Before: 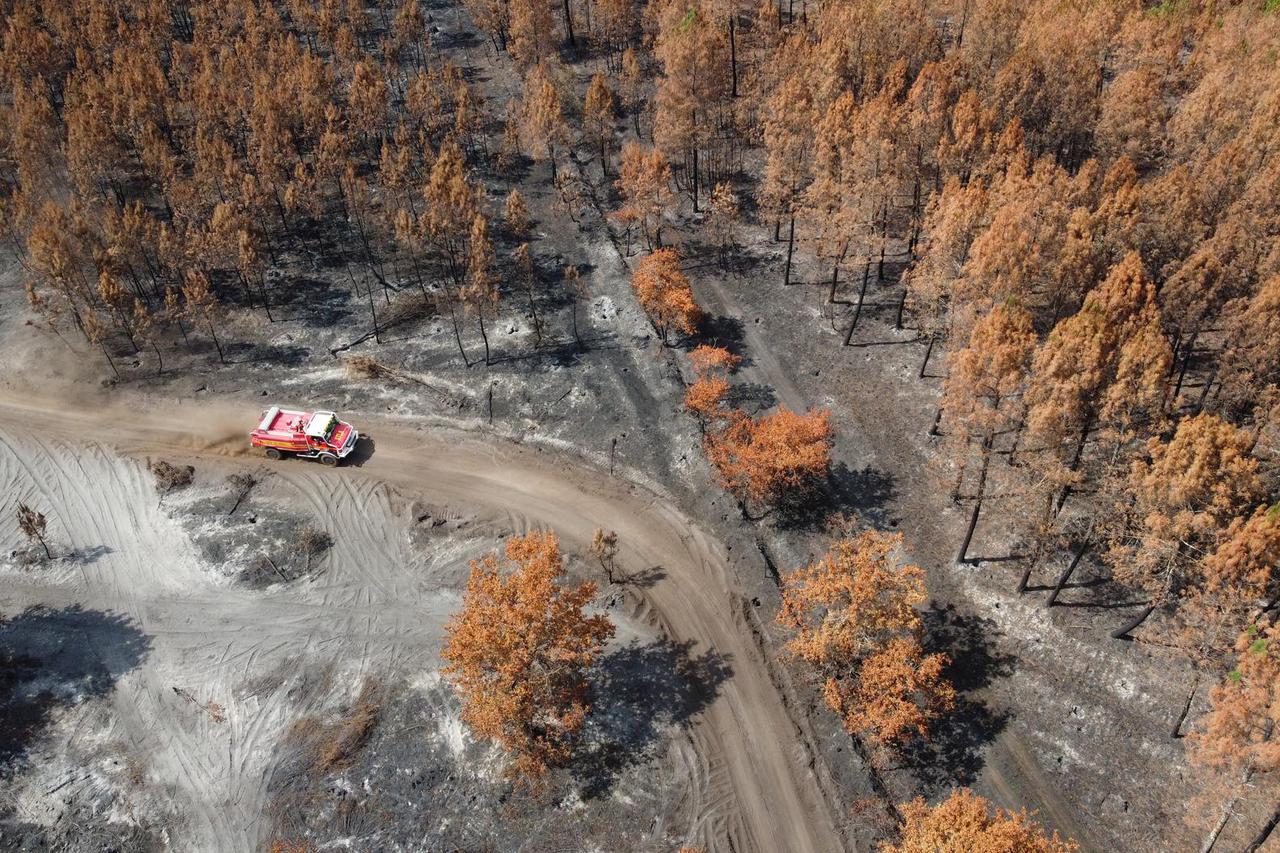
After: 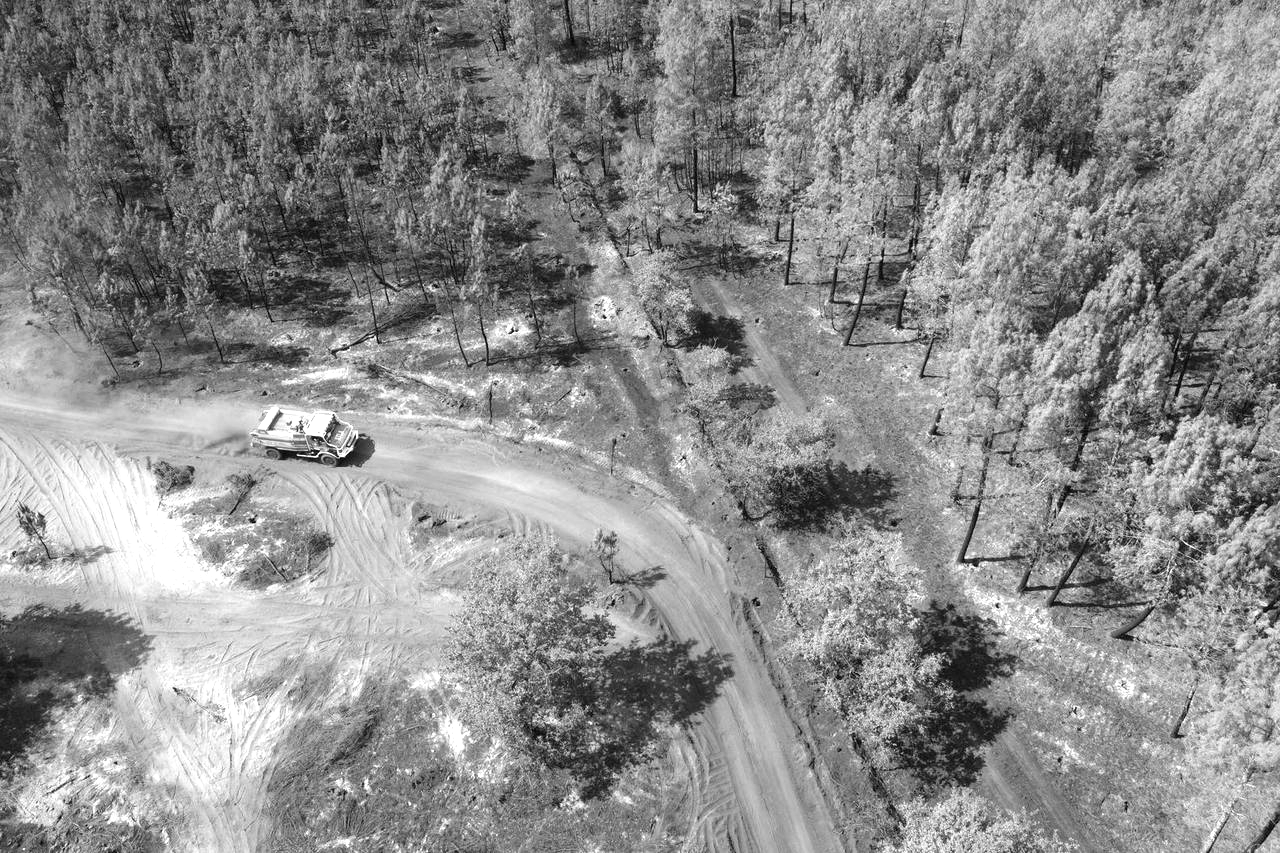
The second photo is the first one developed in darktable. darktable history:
exposure: exposure 0.785 EV, compensate highlight preservation false
monochrome: on, module defaults
